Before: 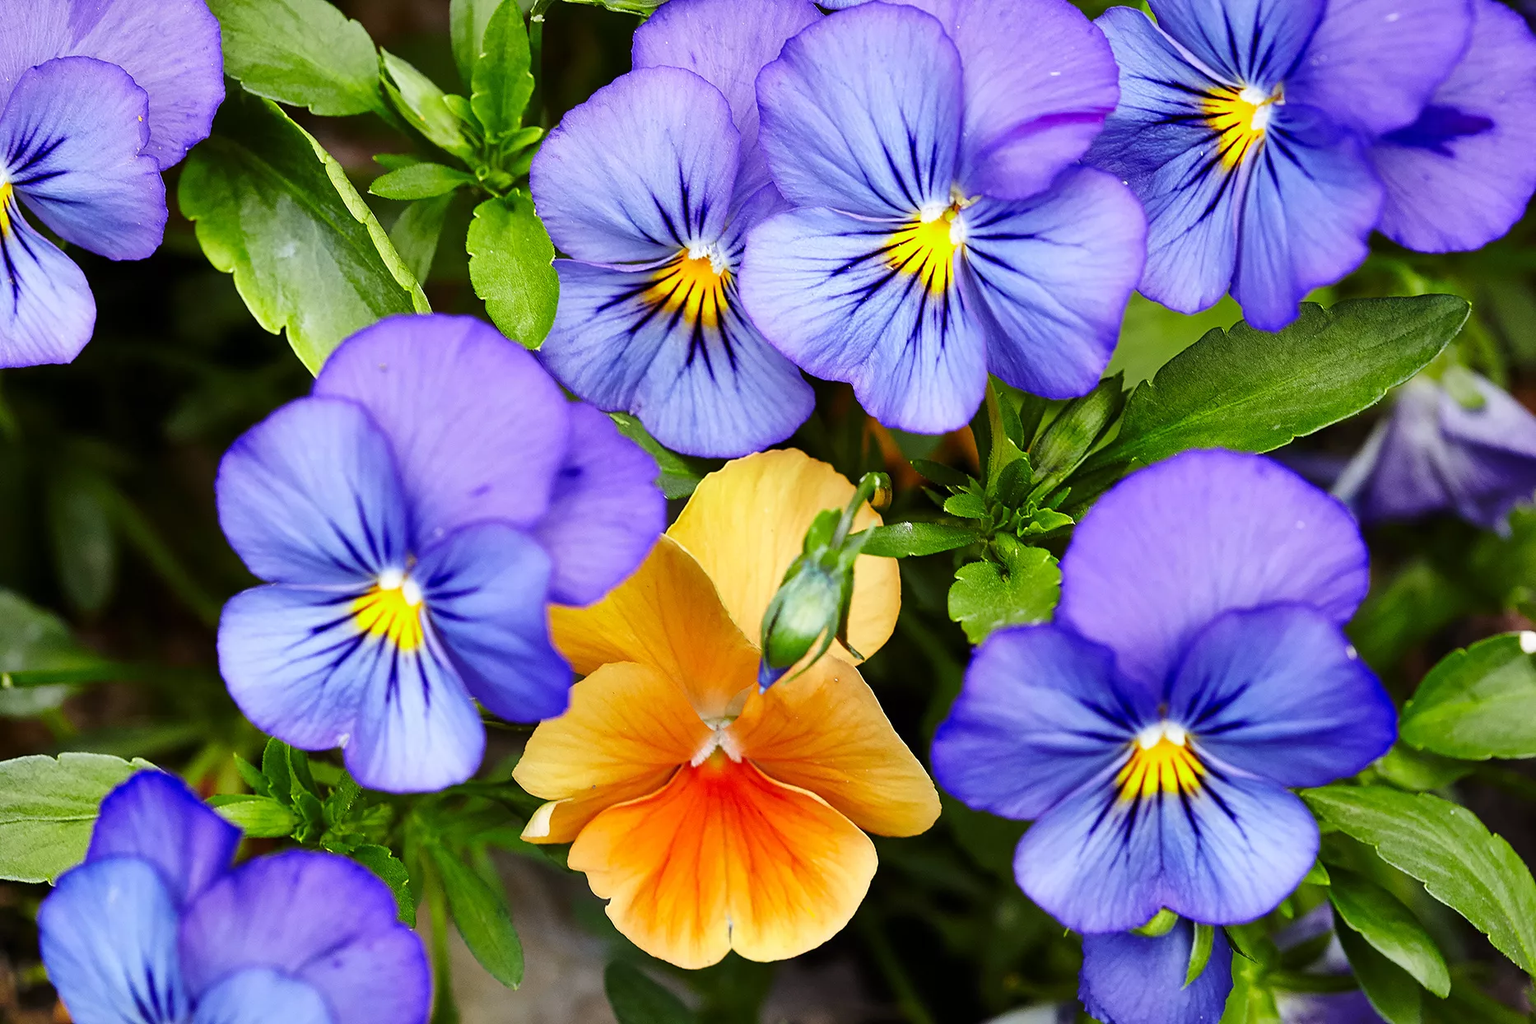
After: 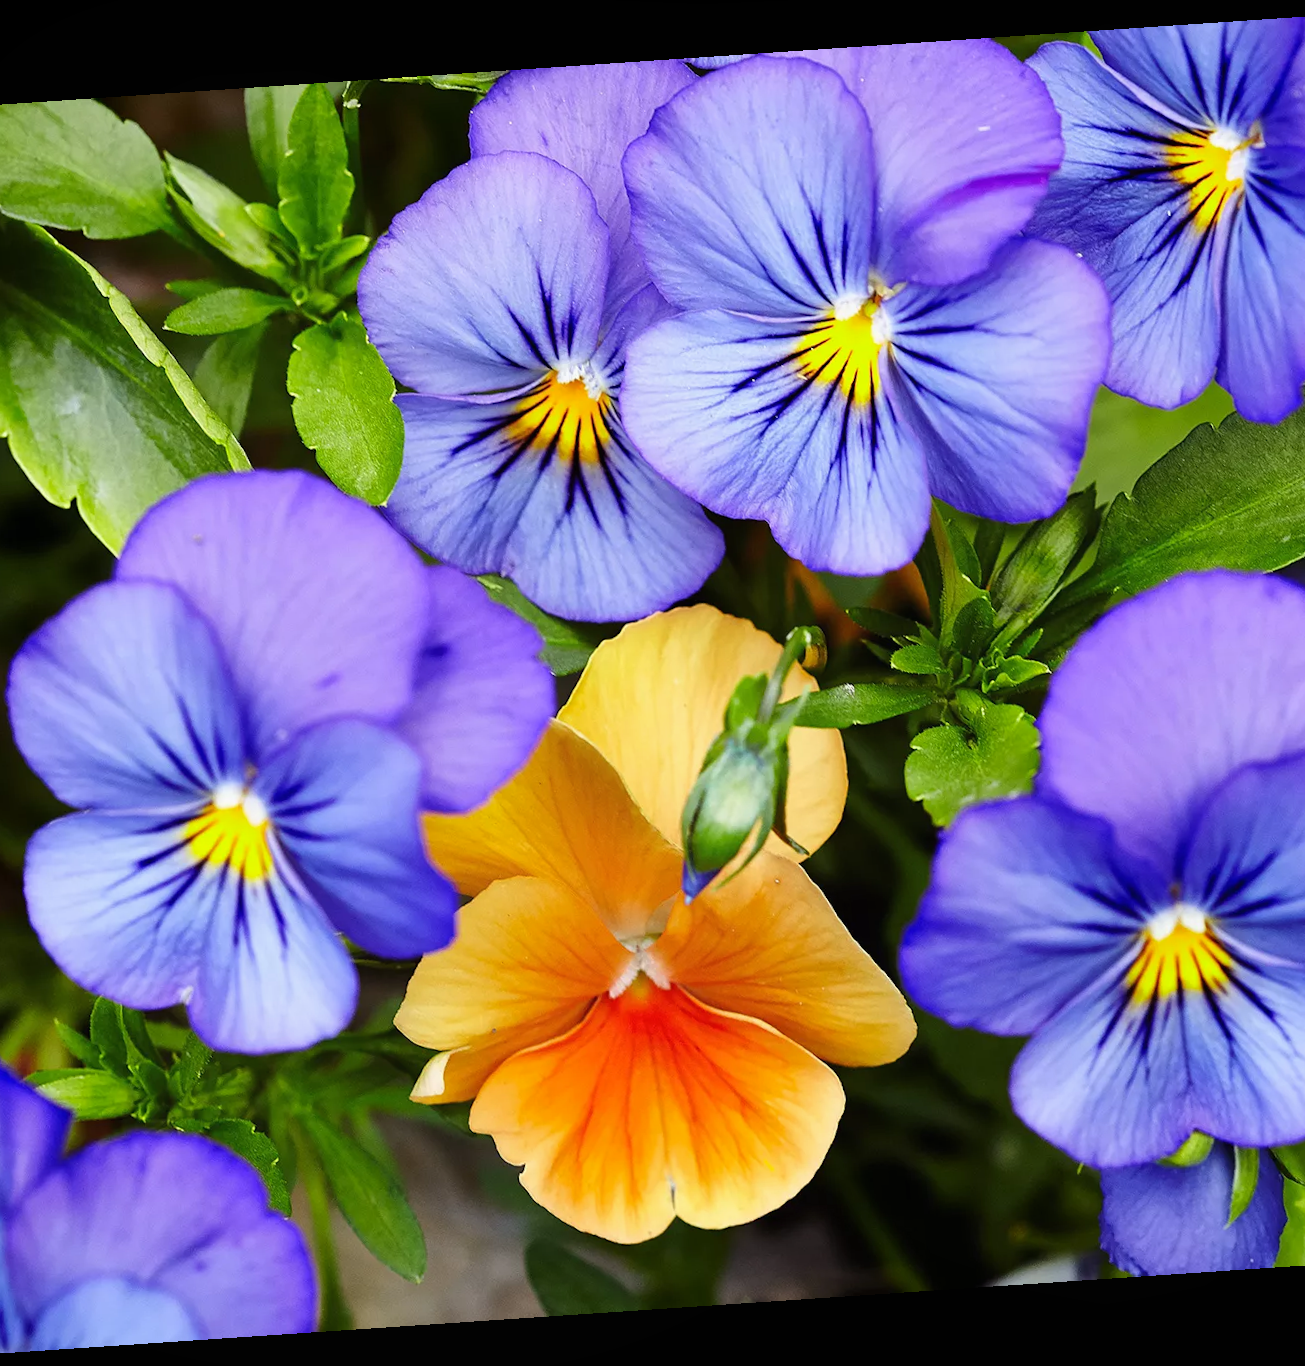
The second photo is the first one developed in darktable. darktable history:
local contrast: mode bilateral grid, contrast 100, coarseness 100, detail 91%, midtone range 0.2
crop: left 15.419%, right 17.914%
rotate and perspective: rotation -4.2°, shear 0.006, automatic cropping off
